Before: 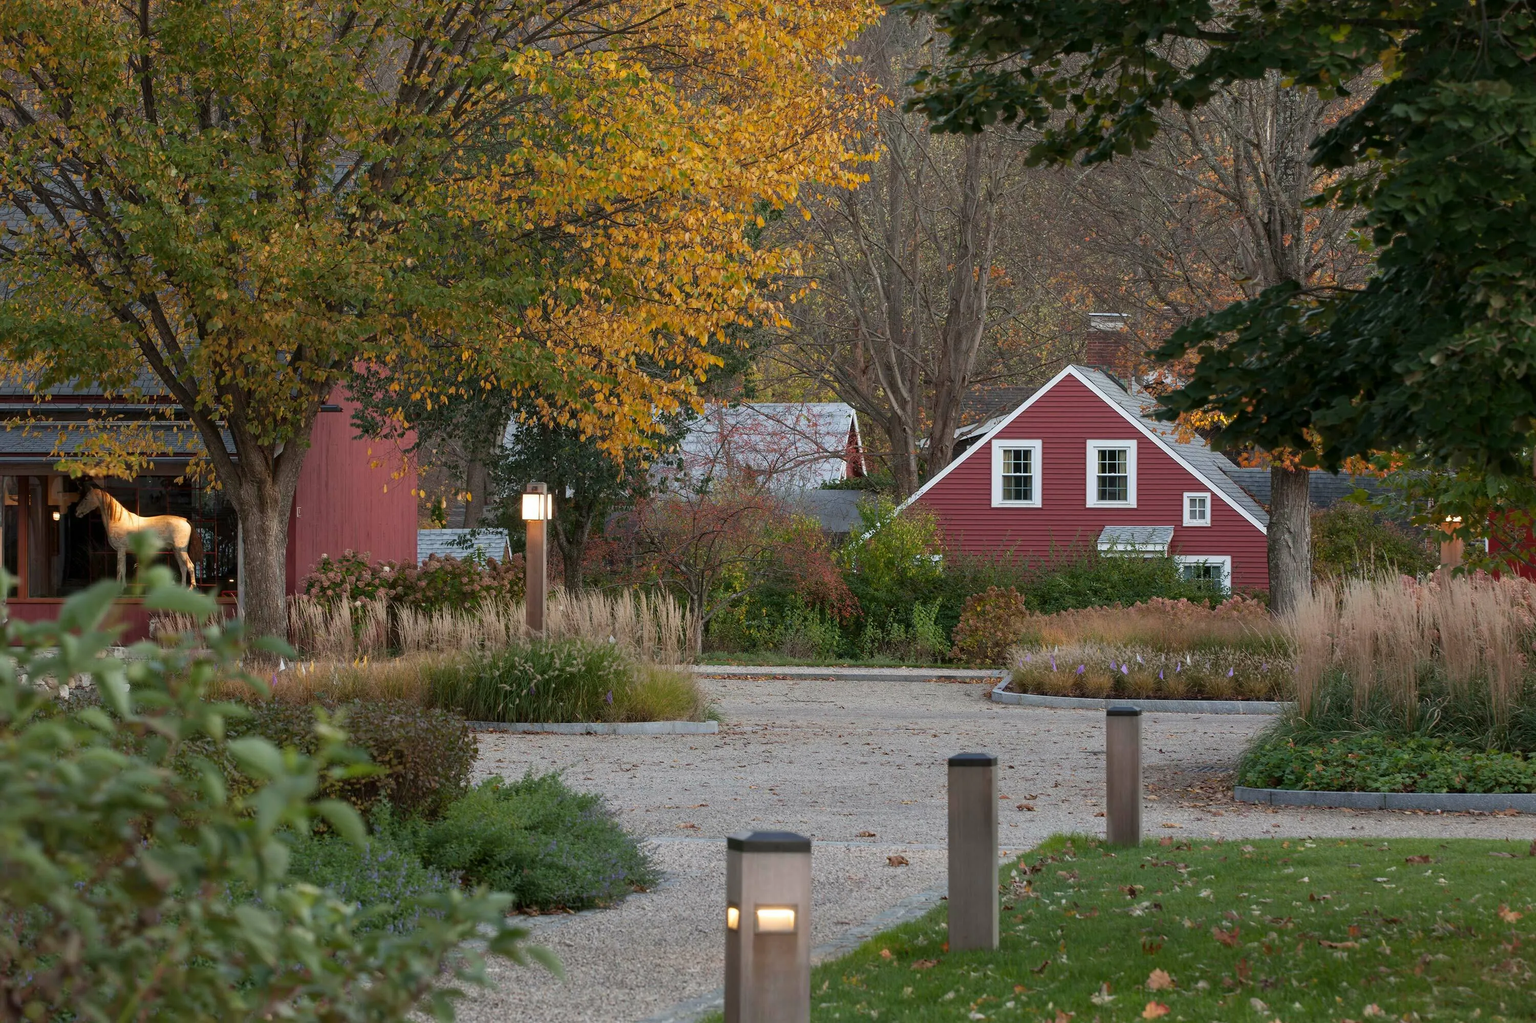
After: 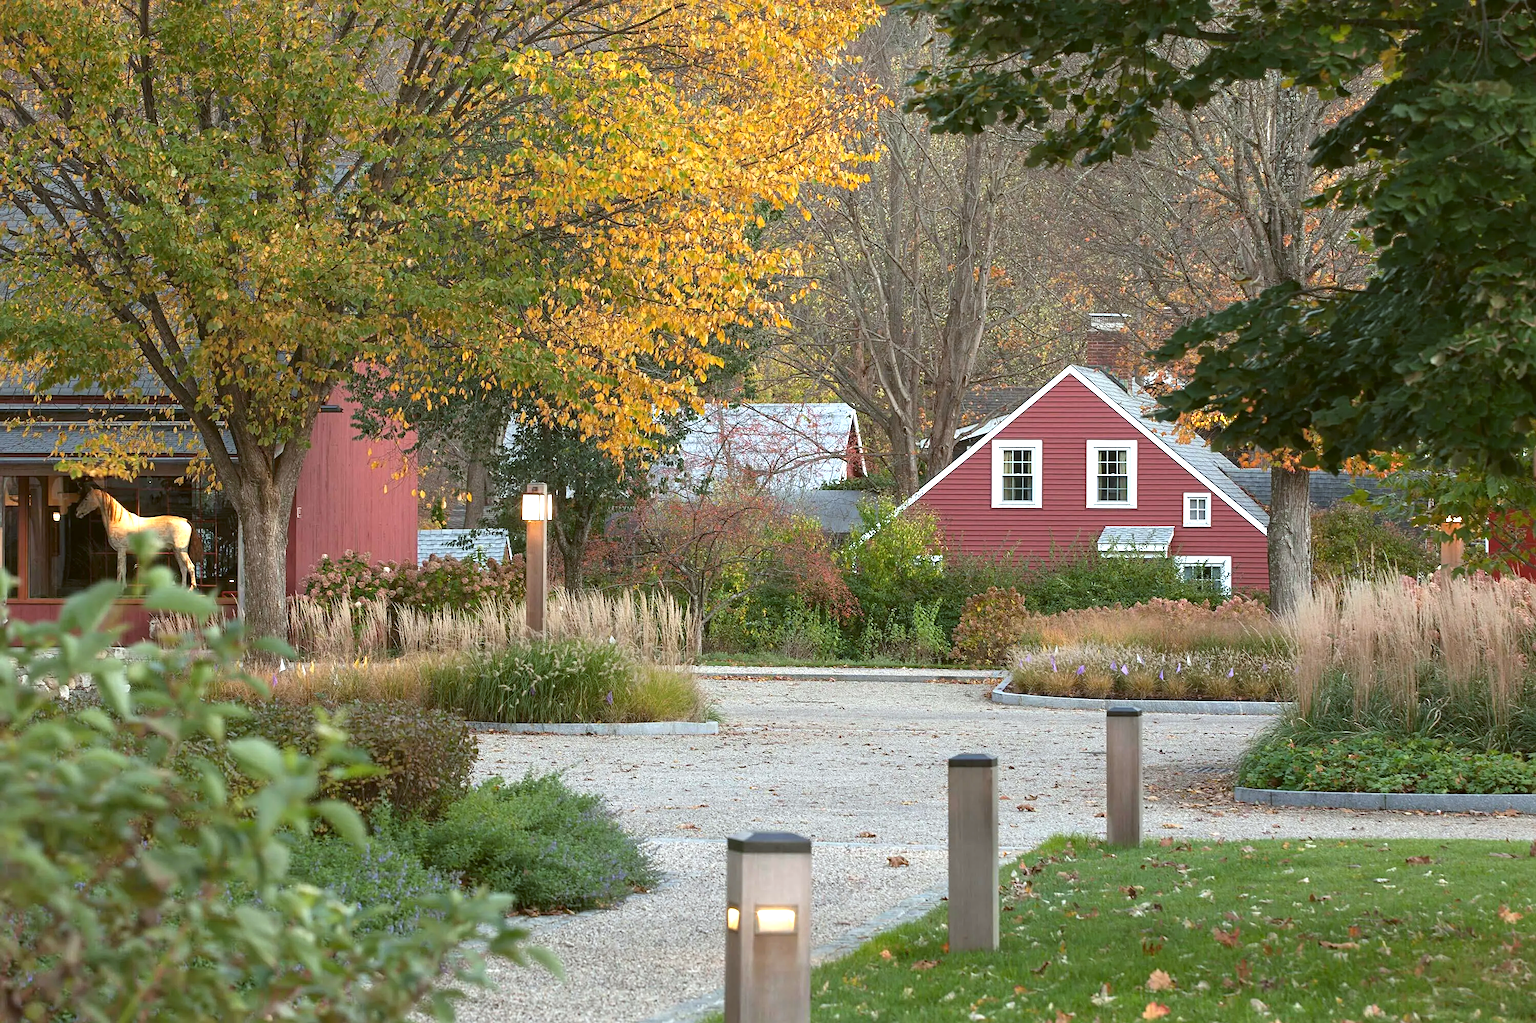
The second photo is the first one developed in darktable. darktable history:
sharpen: radius 2.529, amount 0.323
exposure: black level correction 0, exposure 1.015 EV, compensate exposure bias true, compensate highlight preservation false
color balance: lift [1.004, 1.002, 1.002, 0.998], gamma [1, 1.007, 1.002, 0.993], gain [1, 0.977, 1.013, 1.023], contrast -3.64%
